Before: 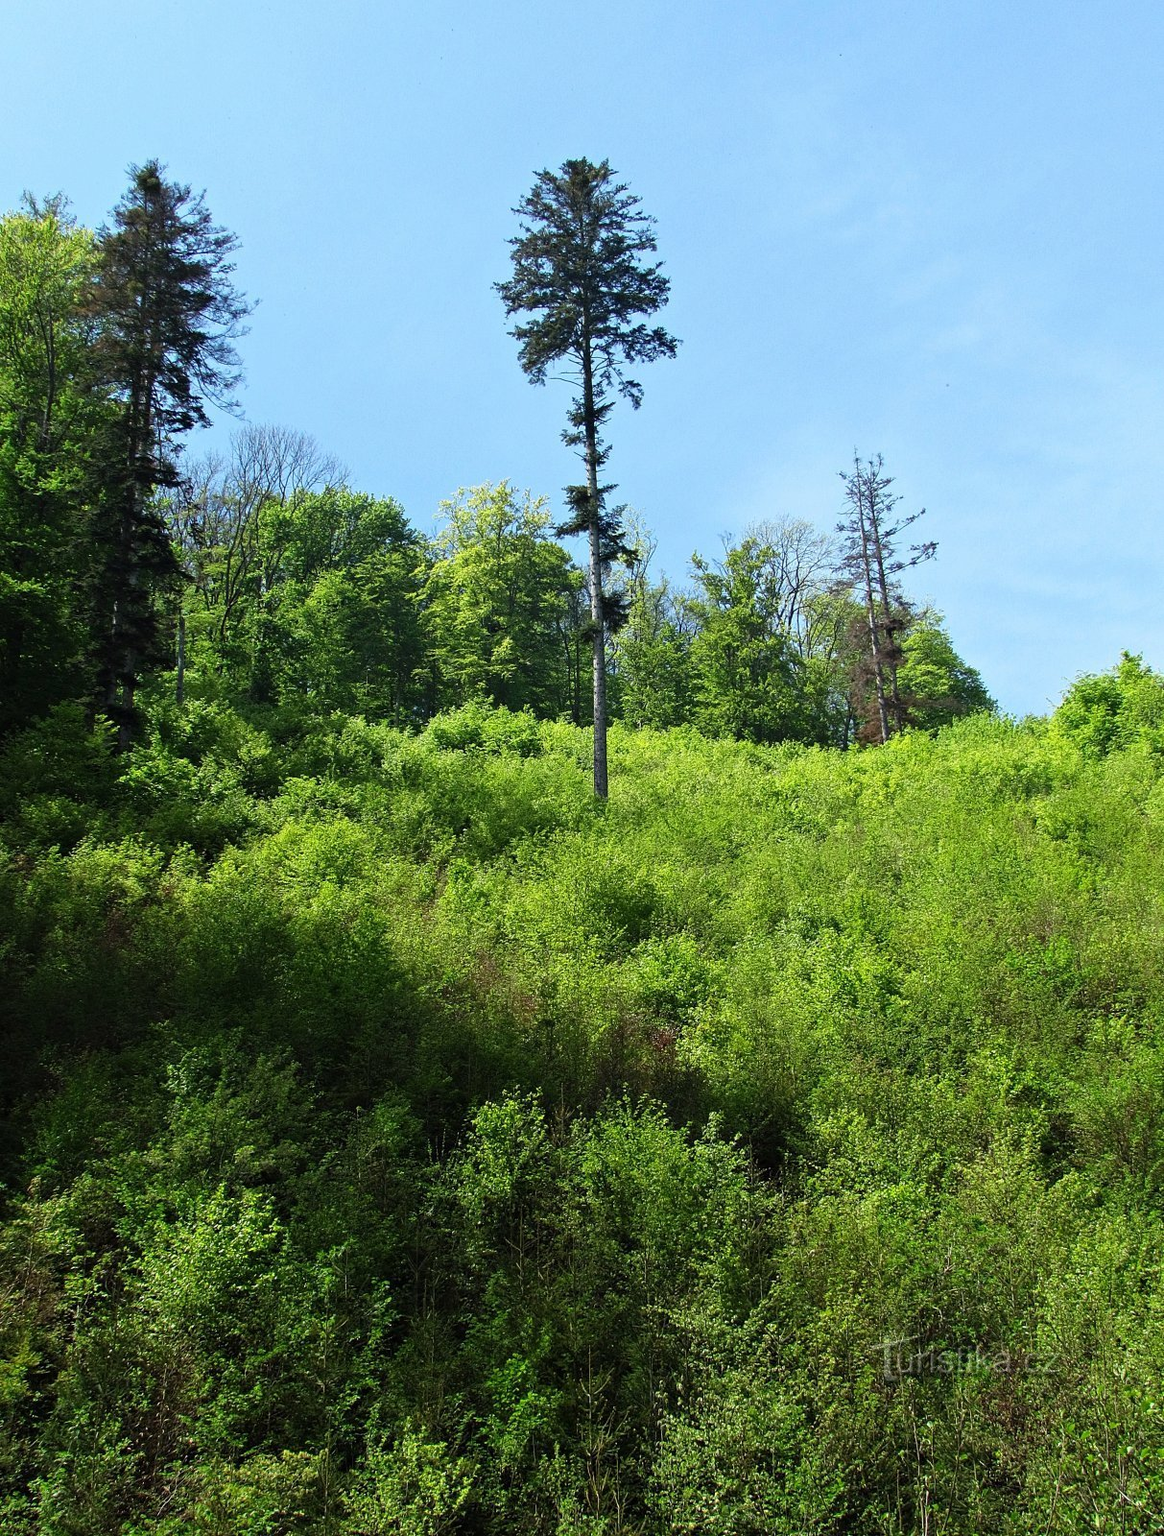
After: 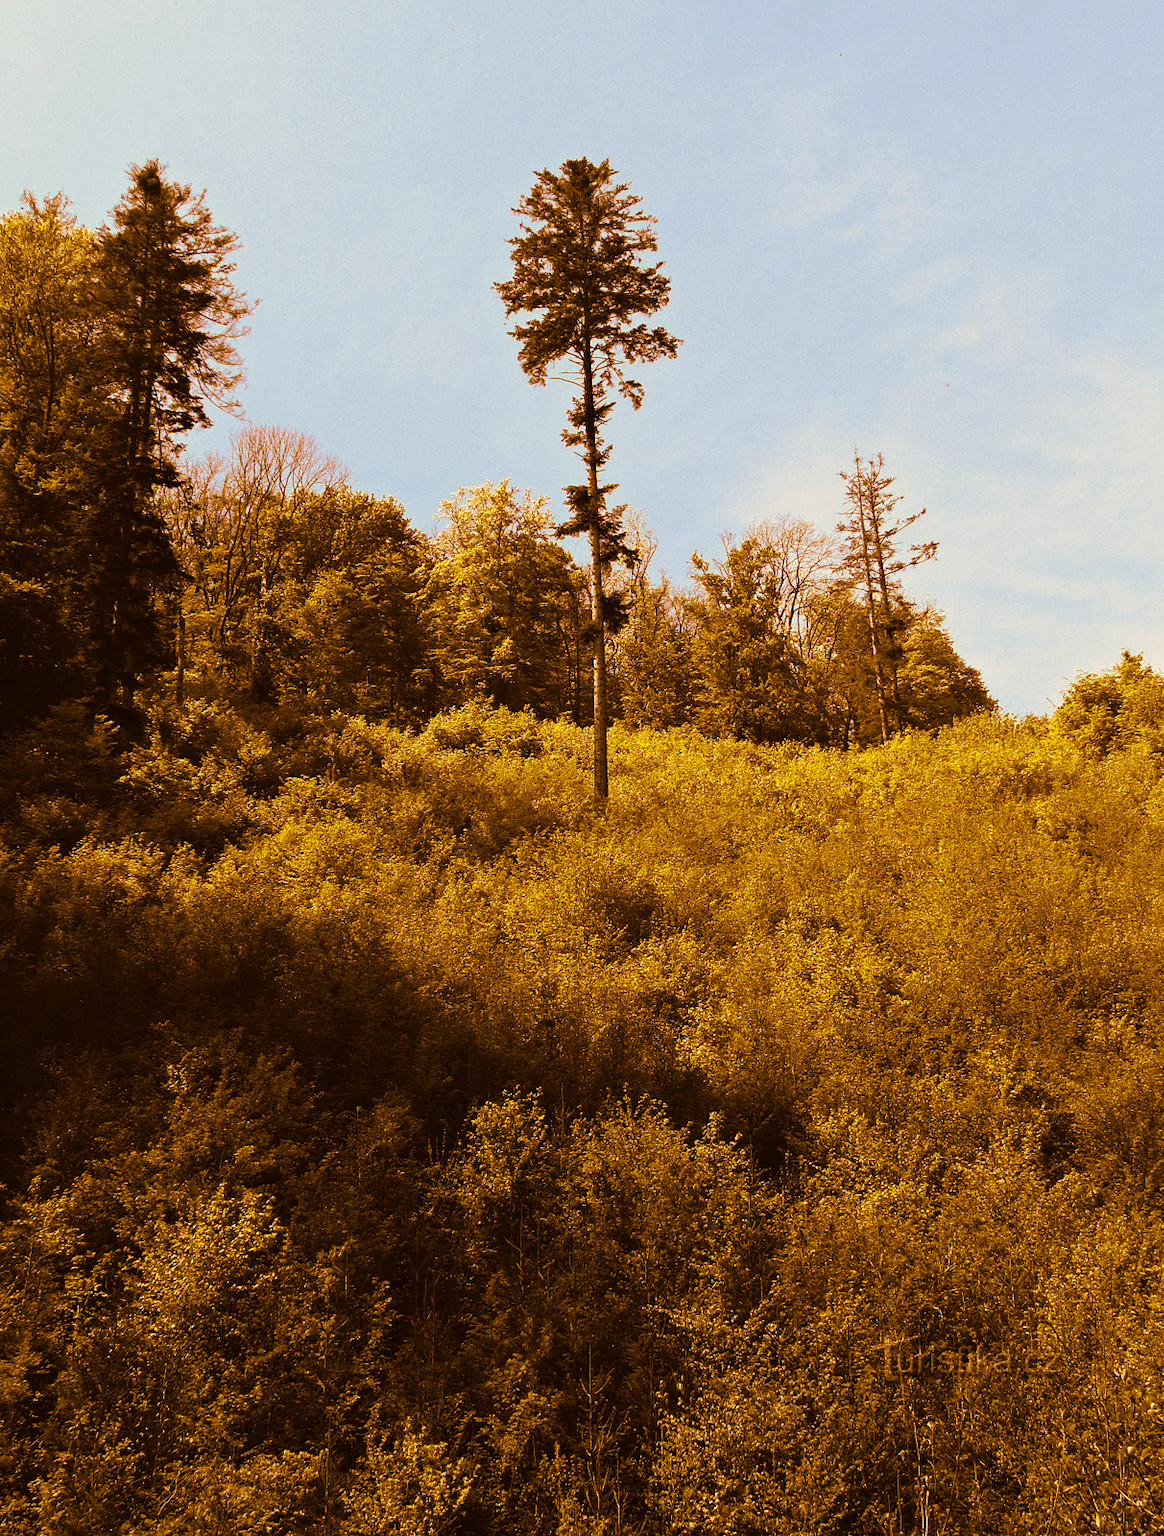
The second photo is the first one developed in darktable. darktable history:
velvia: strength 6%
grain: coarseness 14.57 ISO, strength 8.8%
split-toning: shadows › hue 26°, shadows › saturation 0.92, highlights › hue 40°, highlights › saturation 0.92, balance -63, compress 0%
color correction: highlights a* 8.98, highlights b* 15.09, shadows a* -0.49, shadows b* 26.52
